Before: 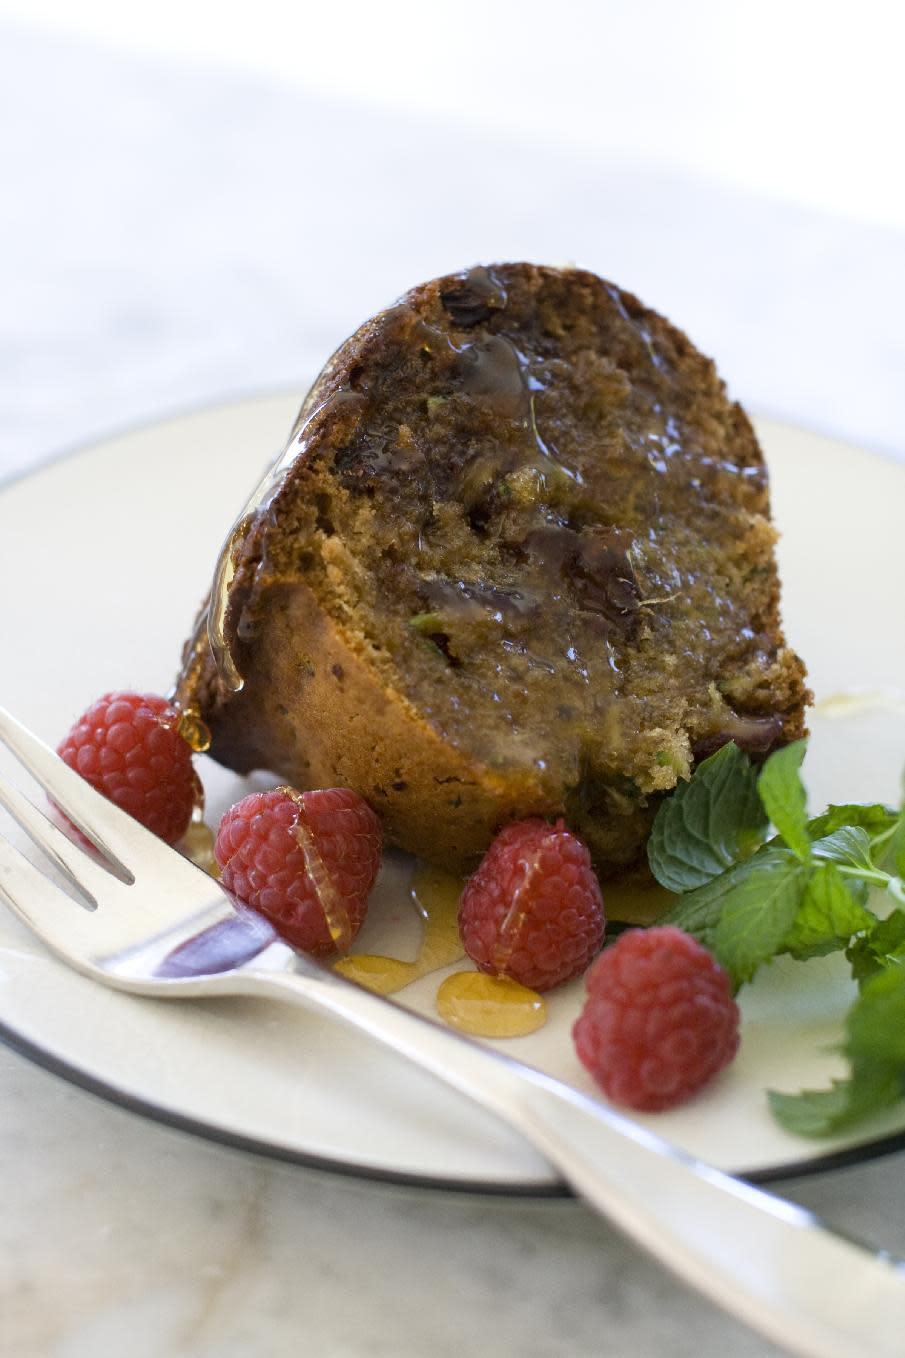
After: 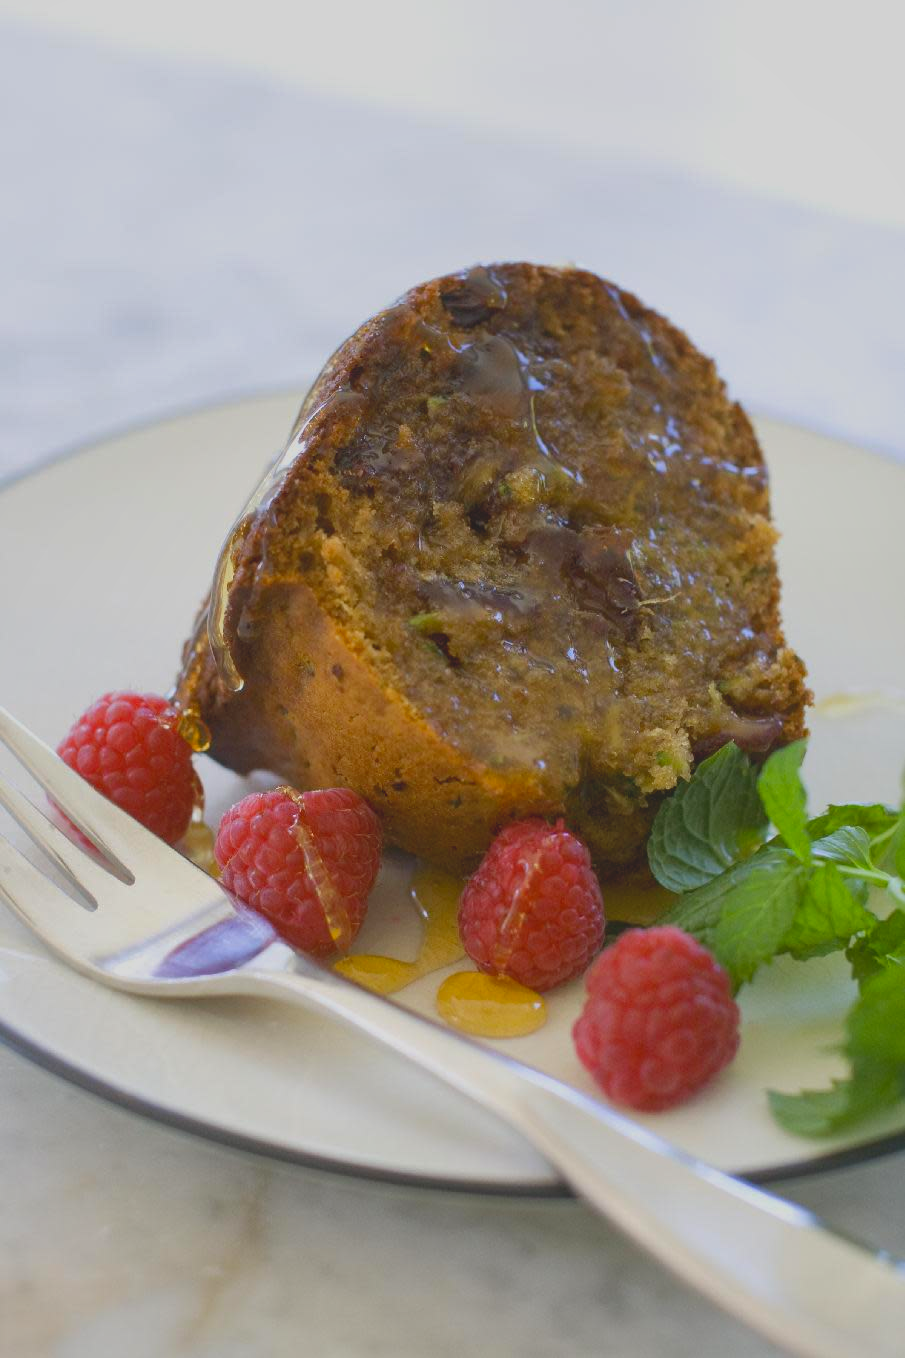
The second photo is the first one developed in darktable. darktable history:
contrast brightness saturation: contrast -0.191, saturation 0.187
shadows and highlights: on, module defaults
